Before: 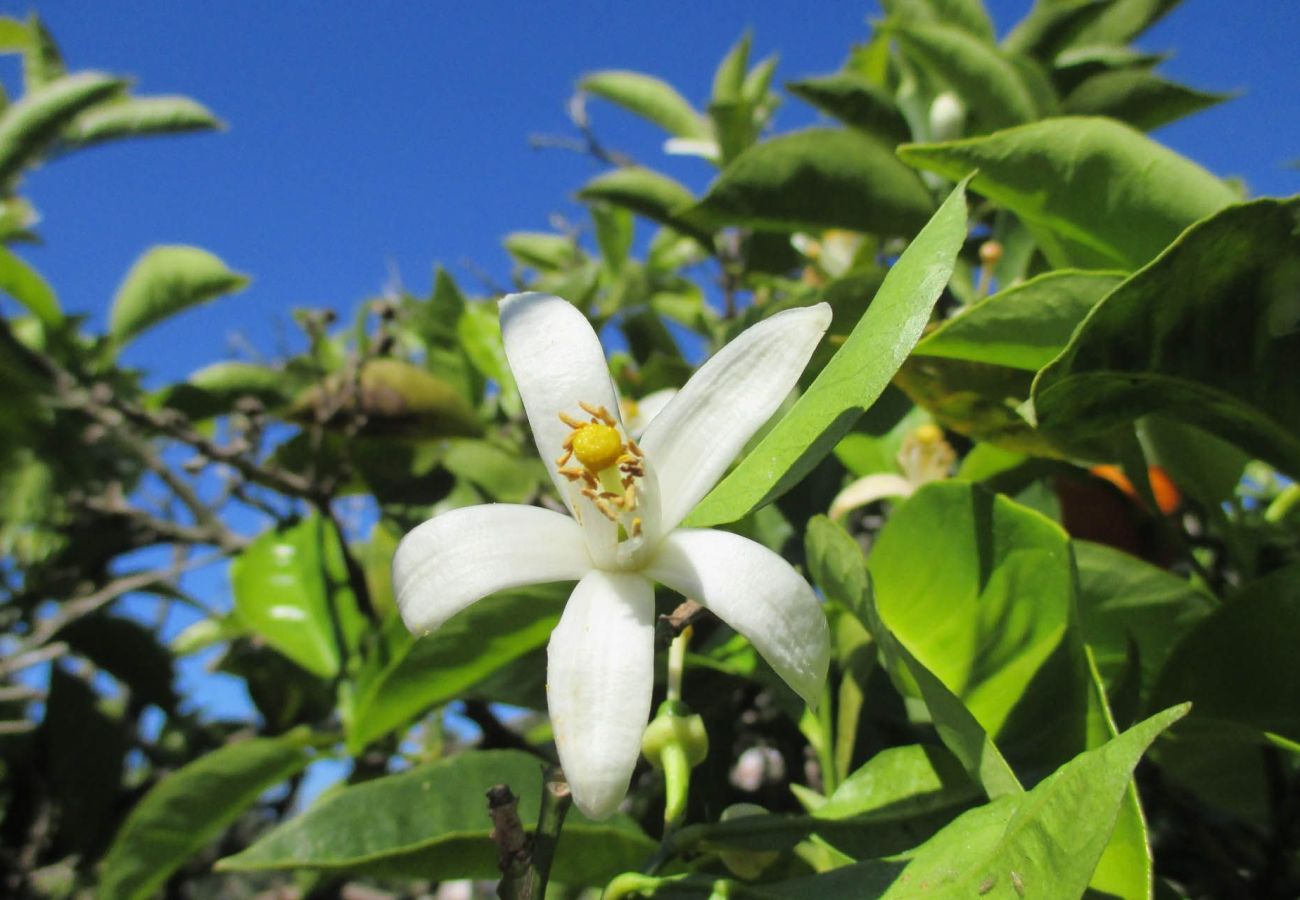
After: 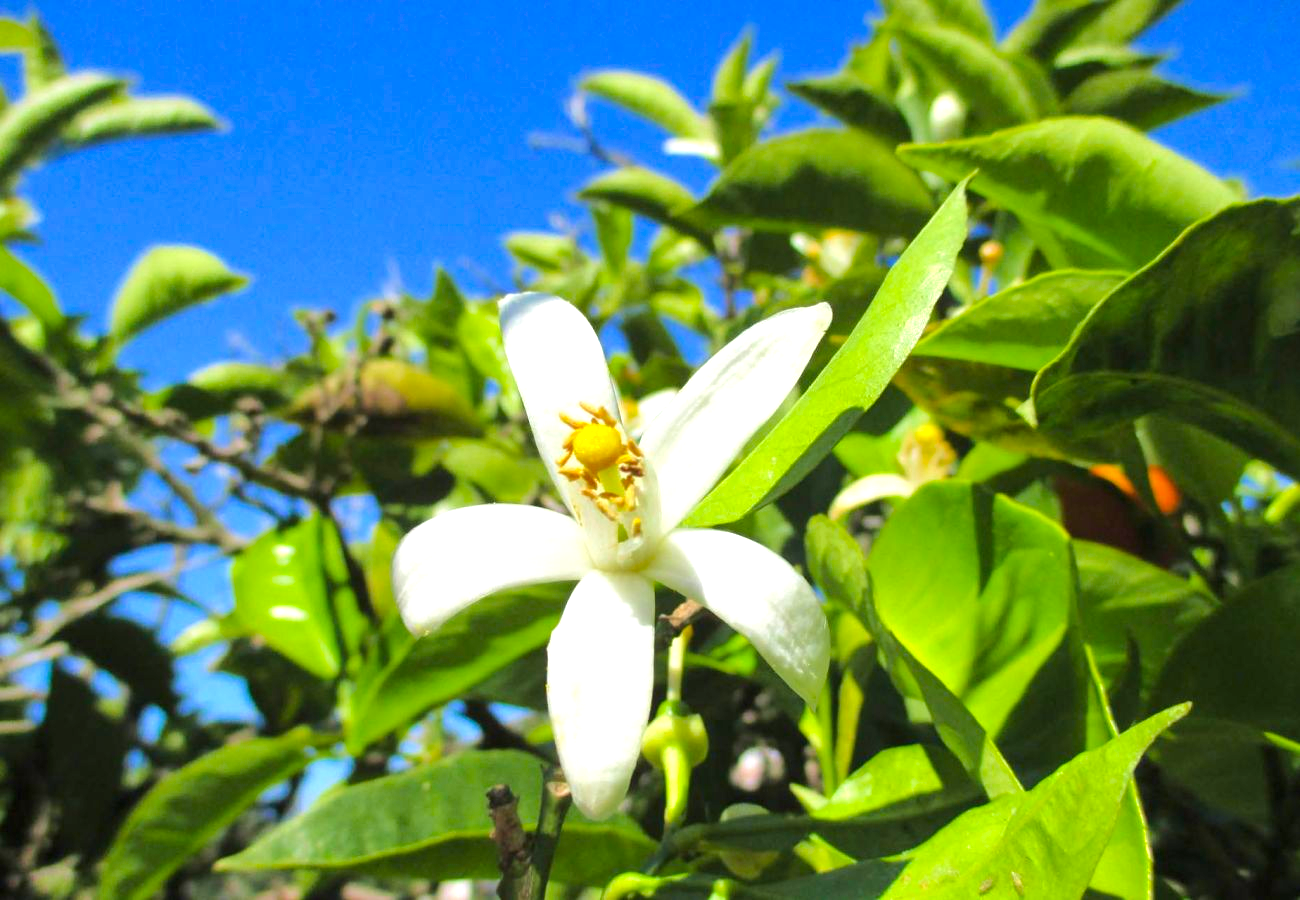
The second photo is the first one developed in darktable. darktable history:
exposure: exposure 0.638 EV, compensate exposure bias true, compensate highlight preservation false
local contrast: mode bilateral grid, contrast 20, coarseness 50, detail 119%, midtone range 0.2
velvia: on, module defaults
color balance rgb: perceptual saturation grading › global saturation 25.751%, perceptual brilliance grading › mid-tones 10.832%, perceptual brilliance grading › shadows 14.901%
